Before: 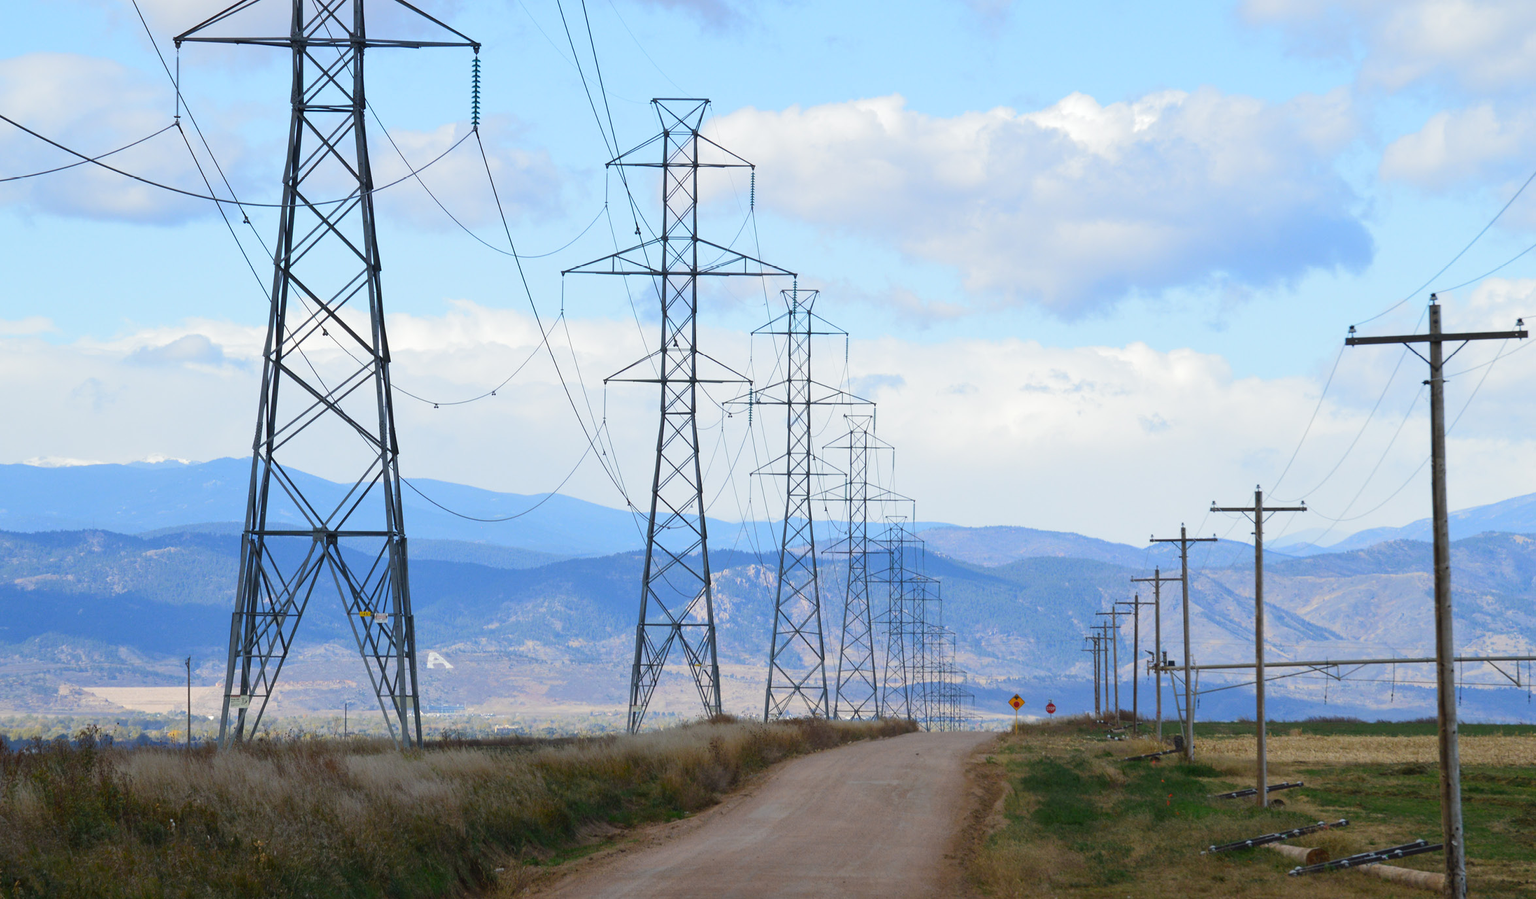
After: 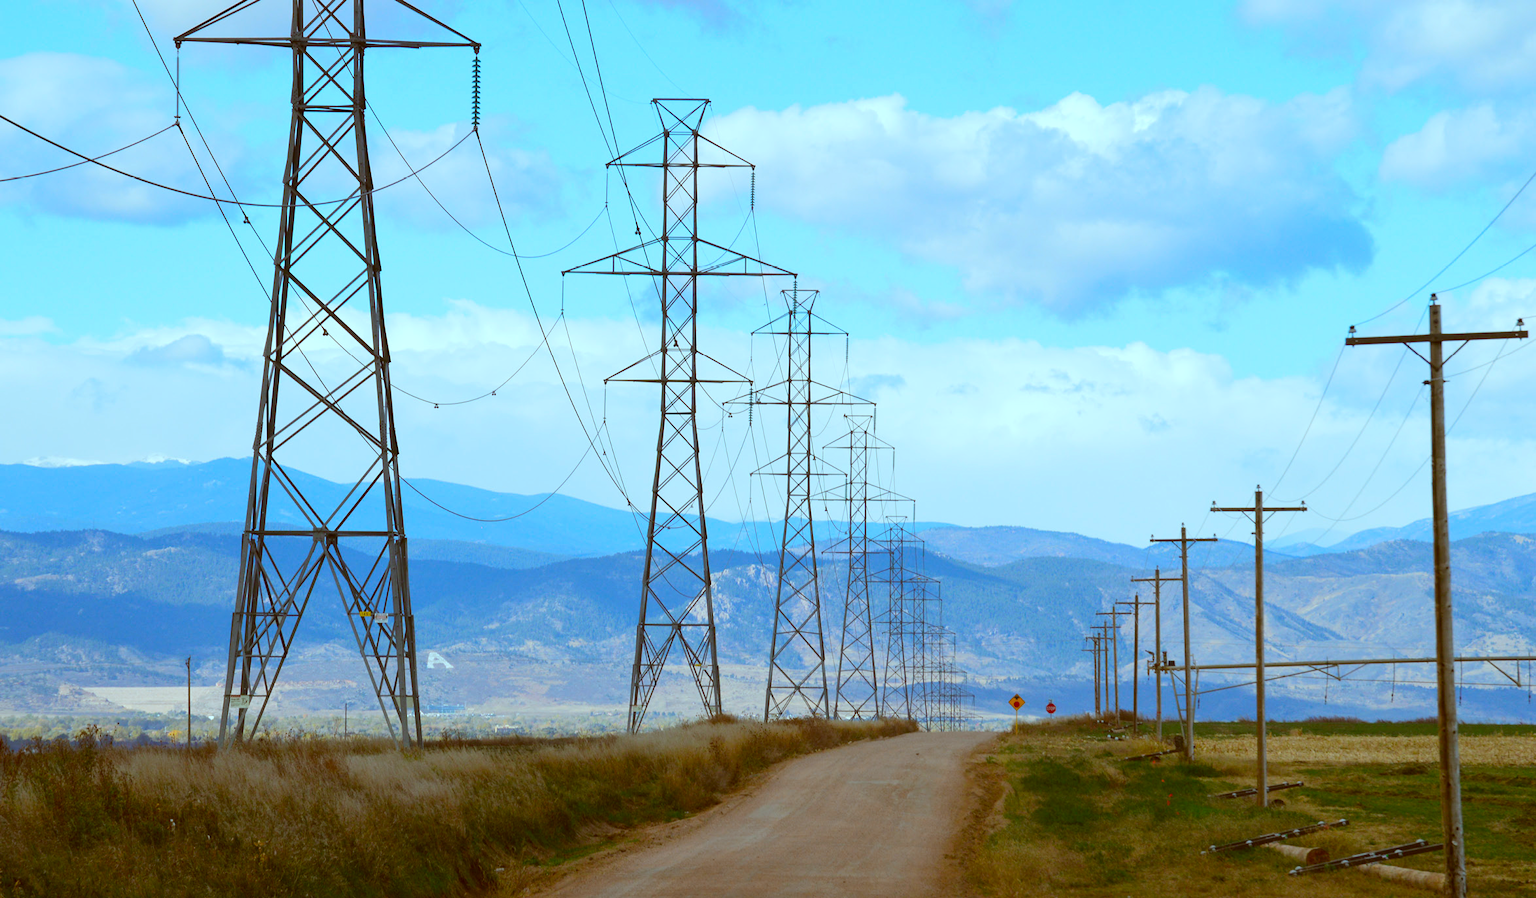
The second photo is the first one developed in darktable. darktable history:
color correction: highlights a* -13.97, highlights b* -16.05, shadows a* 10.24, shadows b* 30.09
color balance rgb: shadows lift › luminance 0.968%, shadows lift › chroma 0.408%, shadows lift › hue 18.95°, linear chroma grading › global chroma 16.825%, perceptual saturation grading › global saturation 1.78%, perceptual saturation grading › highlights -3.09%, perceptual saturation grading › mid-tones 3.537%, perceptual saturation grading › shadows 7.986%
